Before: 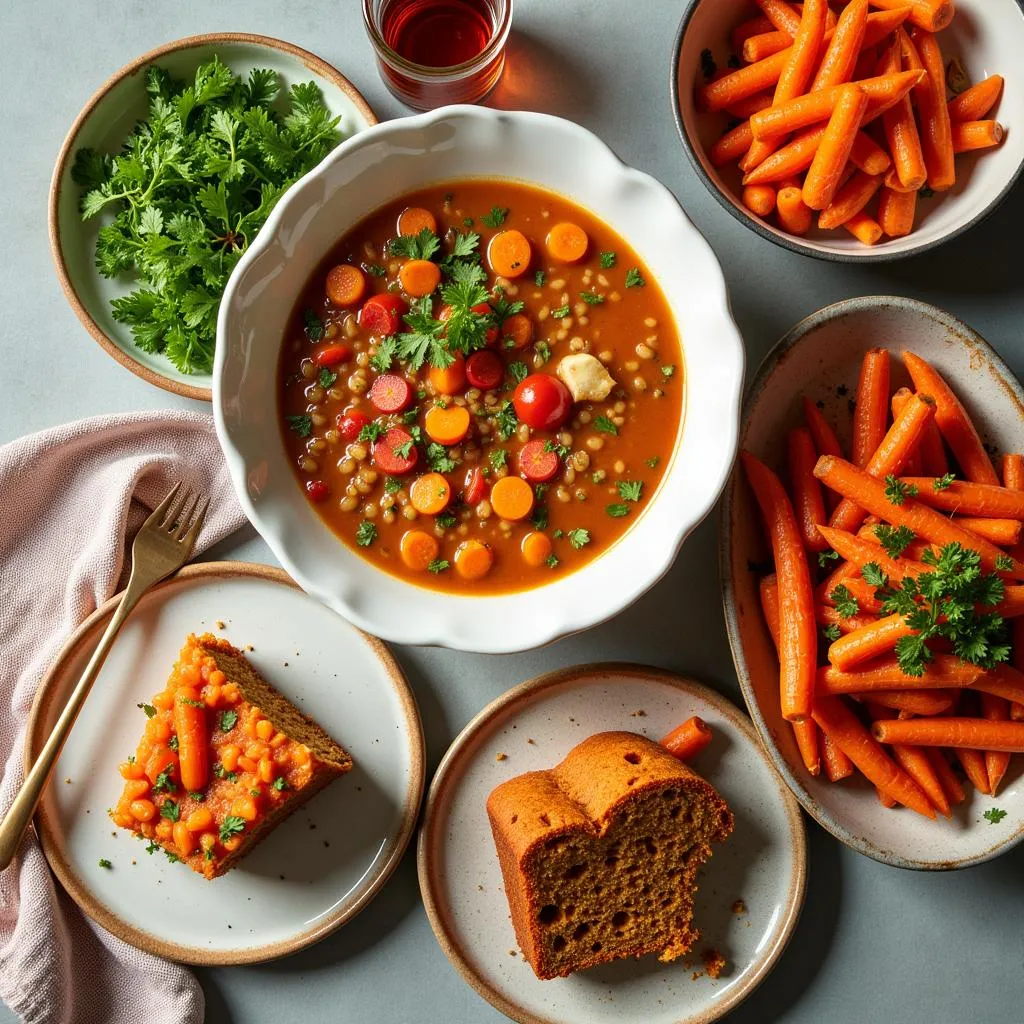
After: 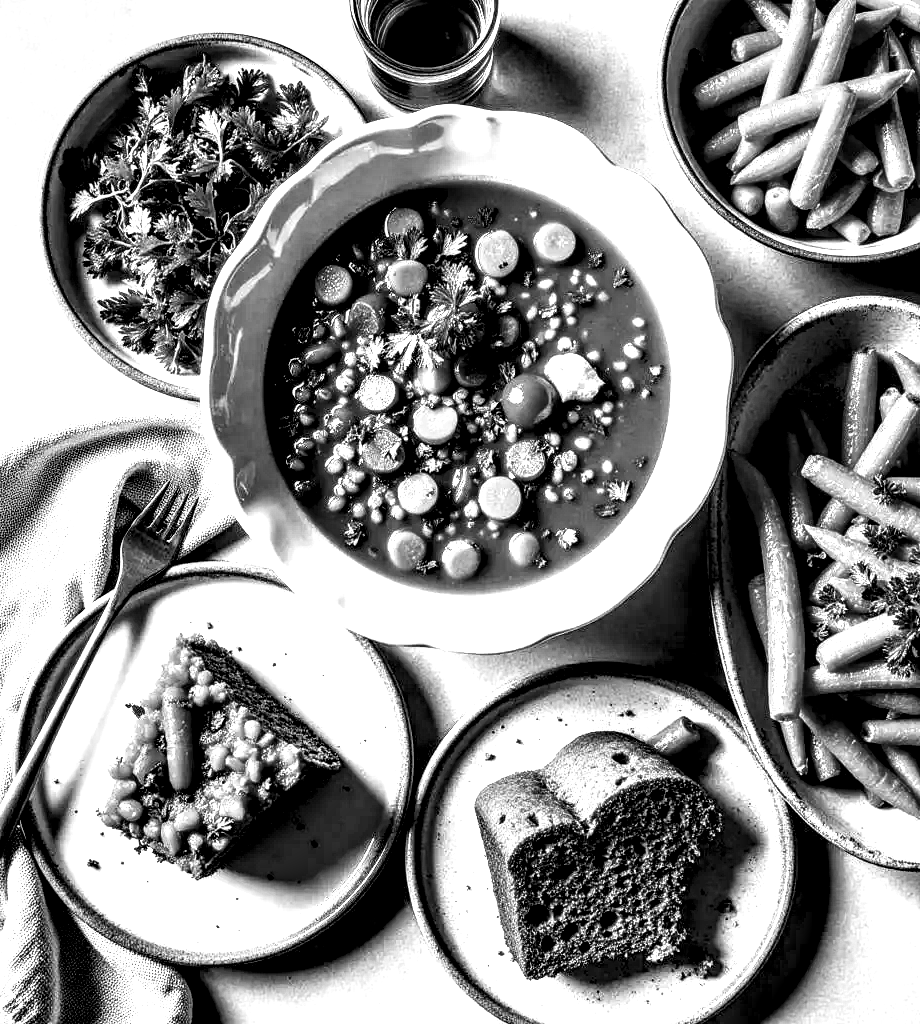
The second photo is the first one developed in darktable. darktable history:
local contrast: highlights 110%, shadows 43%, detail 293%
color calibration: output gray [0.18, 0.41, 0.41, 0], illuminant as shot in camera, x 0.483, y 0.432, temperature 2411.2 K
base curve: curves: ch0 [(0, 0) (0.088, 0.125) (0.176, 0.251) (0.354, 0.501) (0.613, 0.749) (1, 0.877)], preserve colors none
crop and rotate: left 1.237%, right 8.909%
